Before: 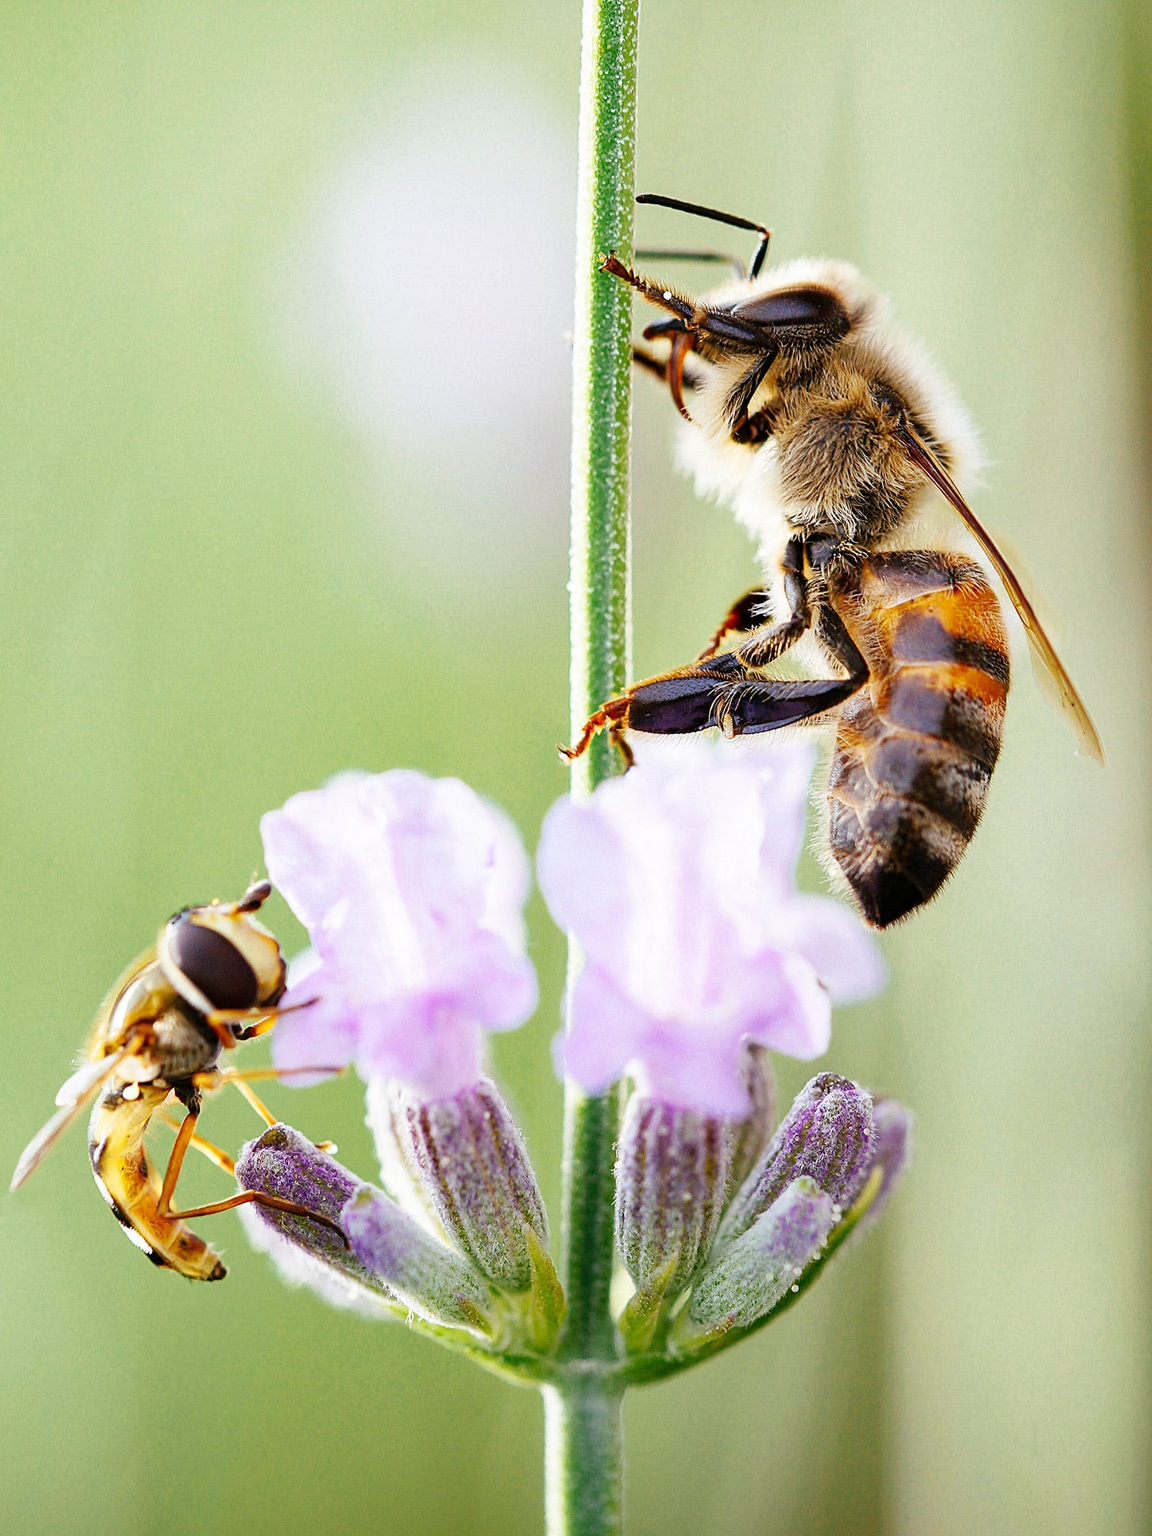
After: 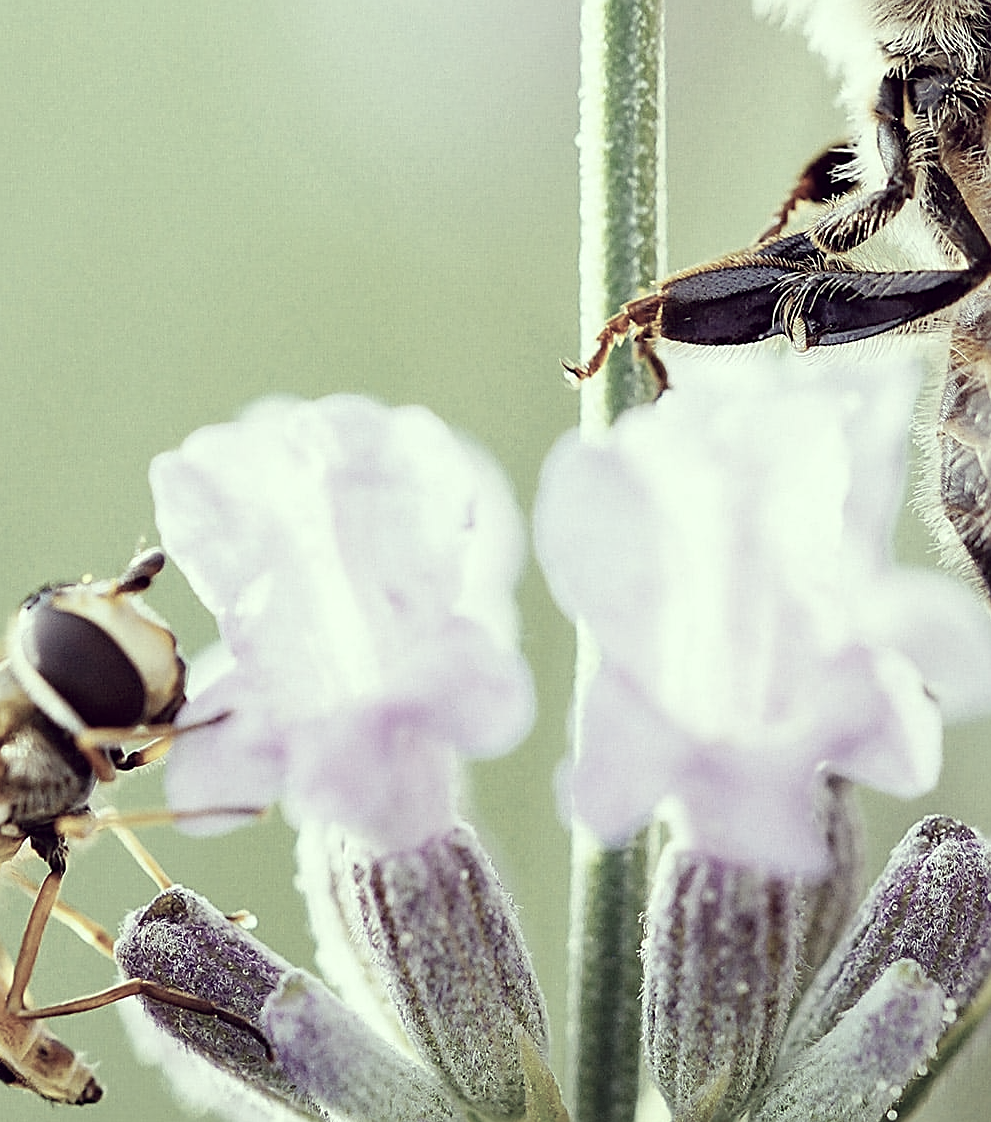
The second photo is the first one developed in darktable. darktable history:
sharpen: on, module defaults
color correction: highlights a* -20.58, highlights b* 20.92, shadows a* 19.51, shadows b* -19.85, saturation 0.375
exposure: black level correction 0.001, compensate exposure bias true, compensate highlight preservation false
crop: left 13.256%, top 31.622%, right 24.794%, bottom 15.751%
